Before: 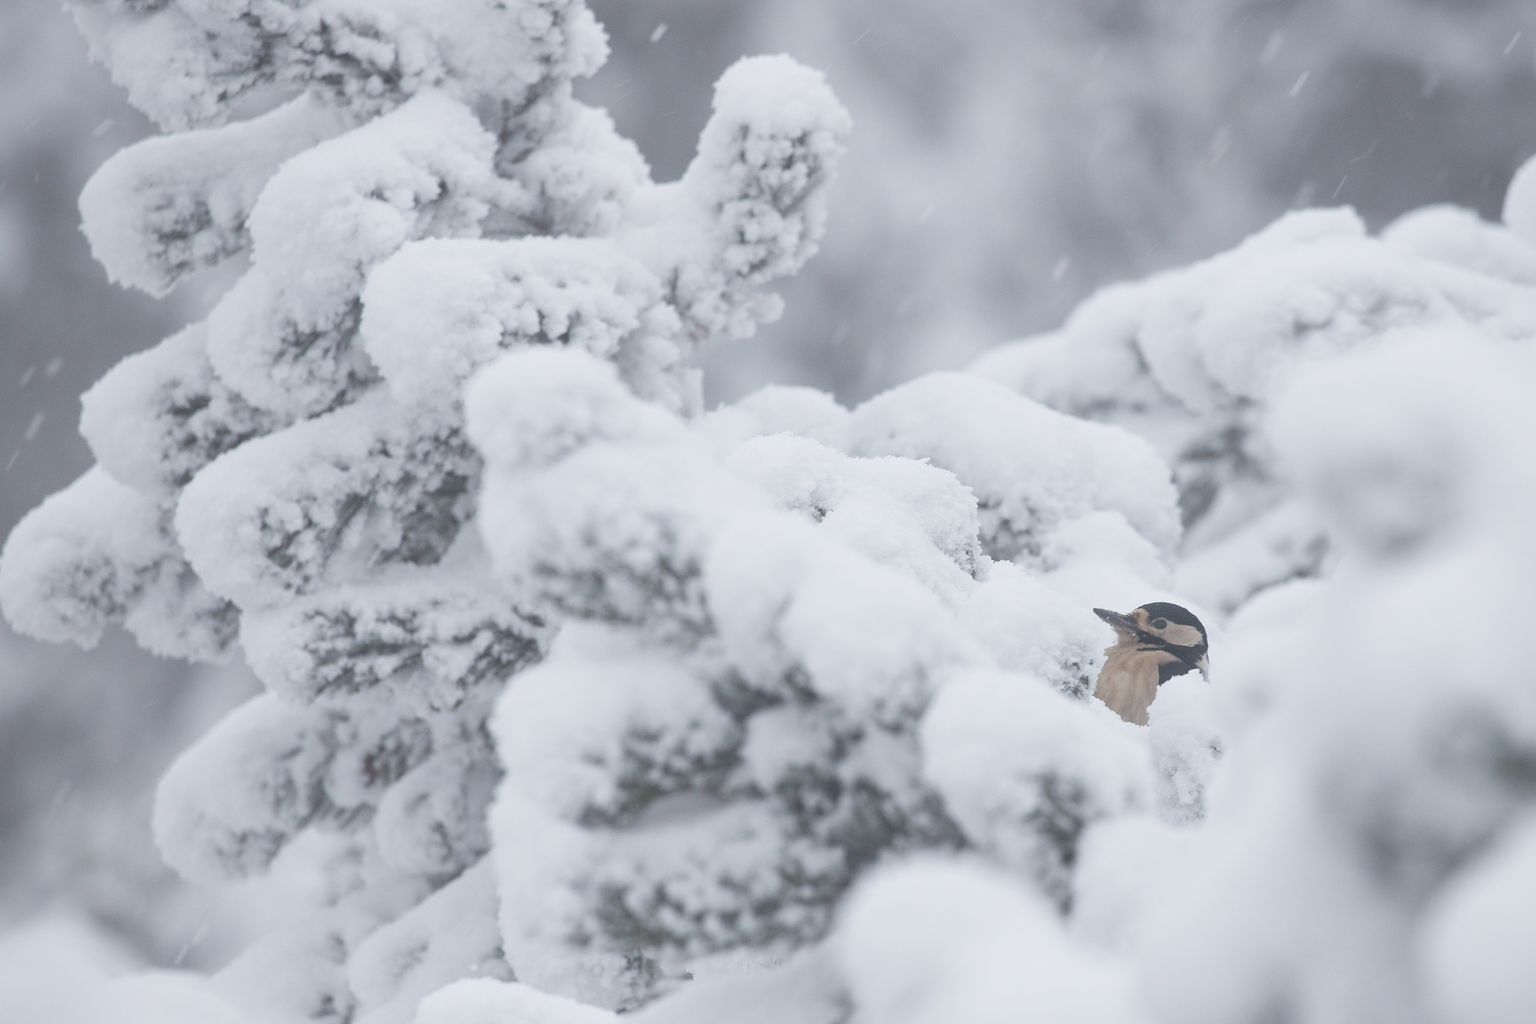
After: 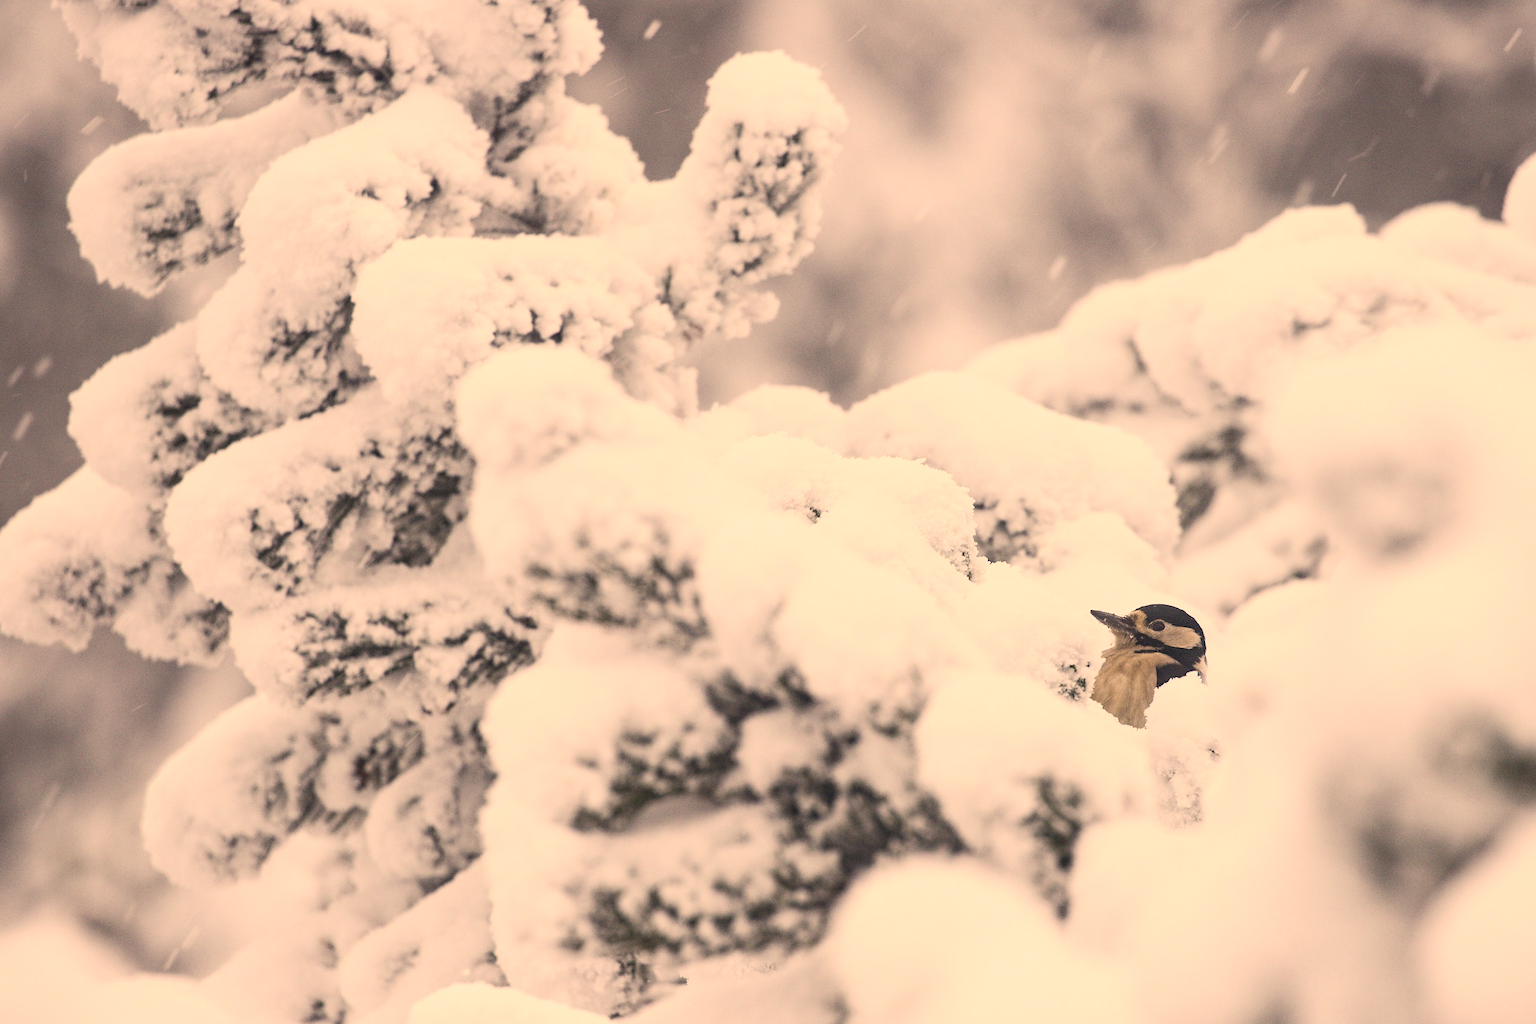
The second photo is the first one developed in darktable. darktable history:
color correction: highlights a* 14.99, highlights b* 31.05
contrast brightness saturation: contrast 0.274
haze removal: strength 0.278, distance 0.253, adaptive false
crop and rotate: left 0.785%, top 0.393%, bottom 0.397%
local contrast: highlights 102%, shadows 100%, detail 119%, midtone range 0.2
